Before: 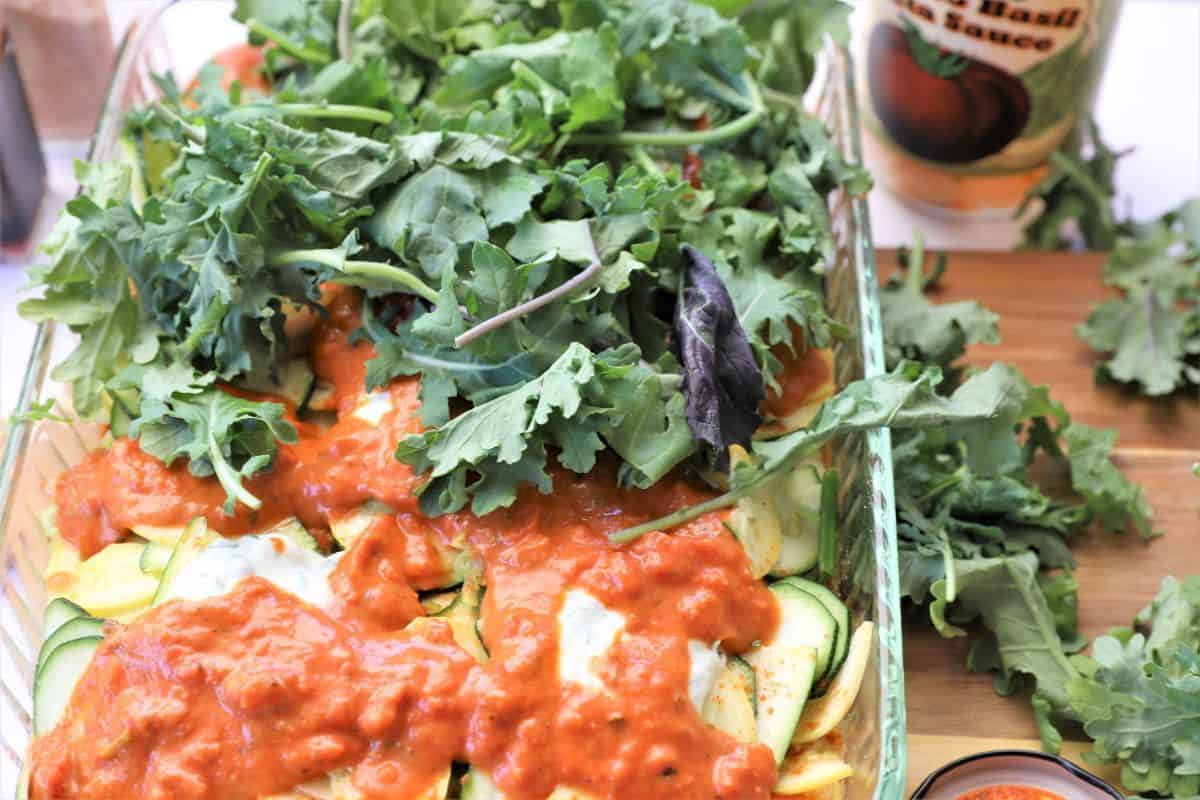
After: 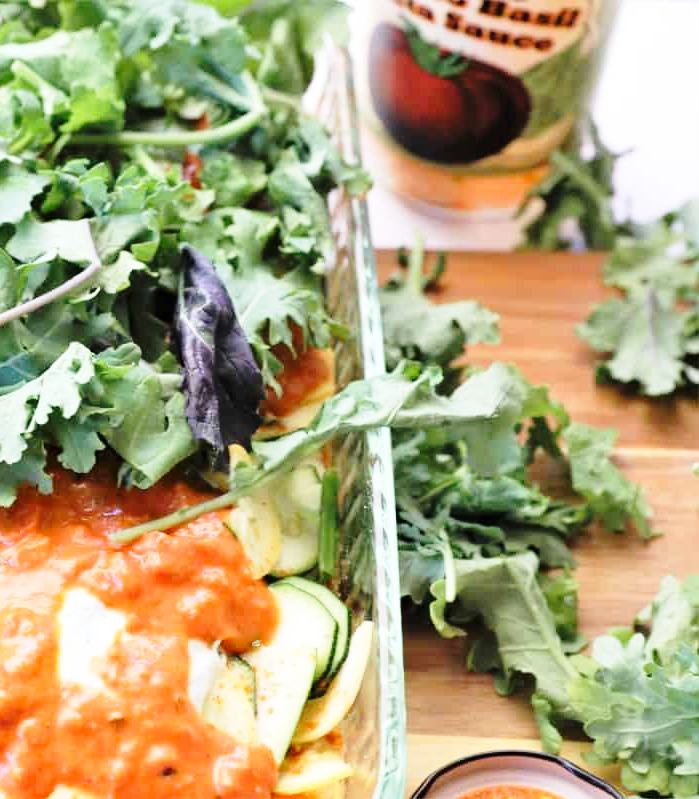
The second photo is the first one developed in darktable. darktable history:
crop: left 41.709%
base curve: curves: ch0 [(0, 0) (0.028, 0.03) (0.121, 0.232) (0.46, 0.748) (0.859, 0.968) (1, 1)], preserve colors none
